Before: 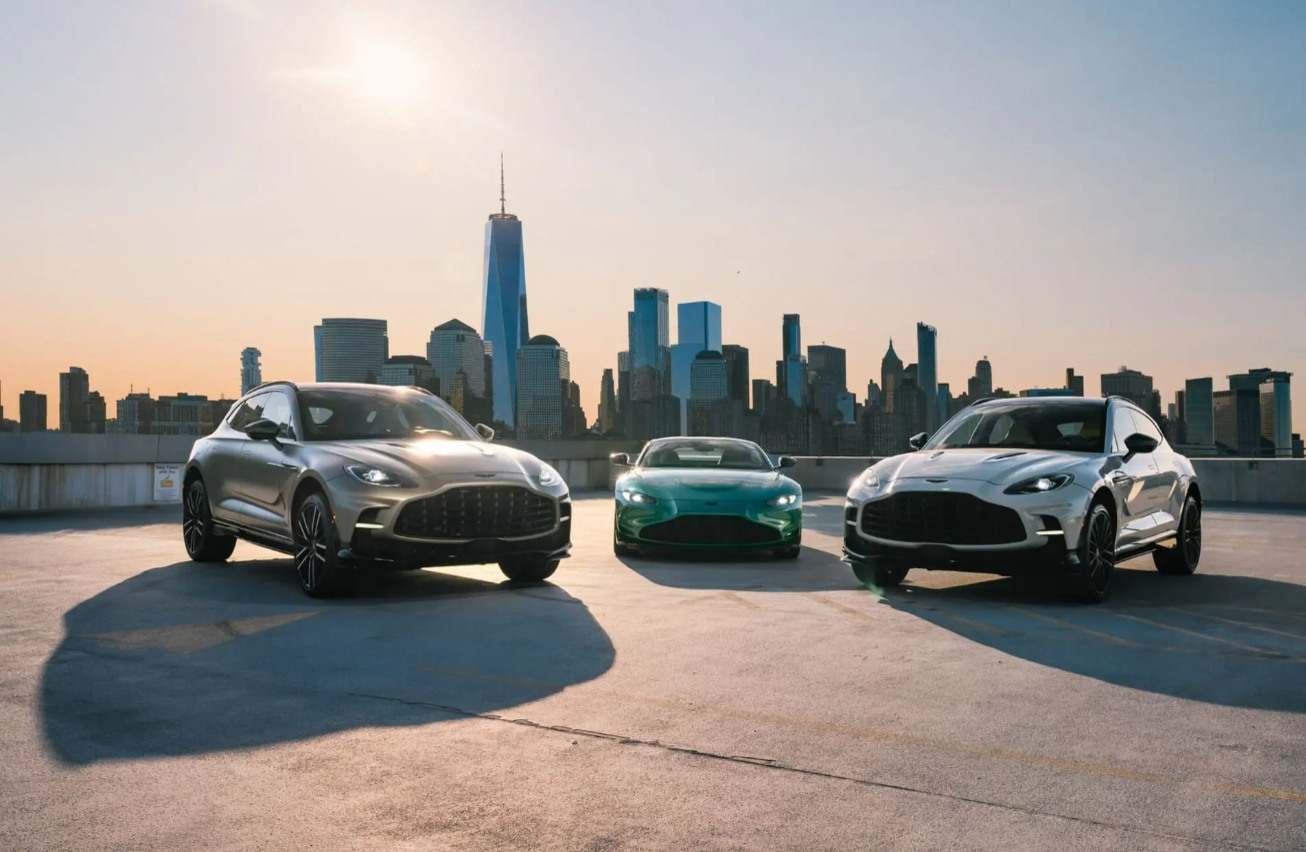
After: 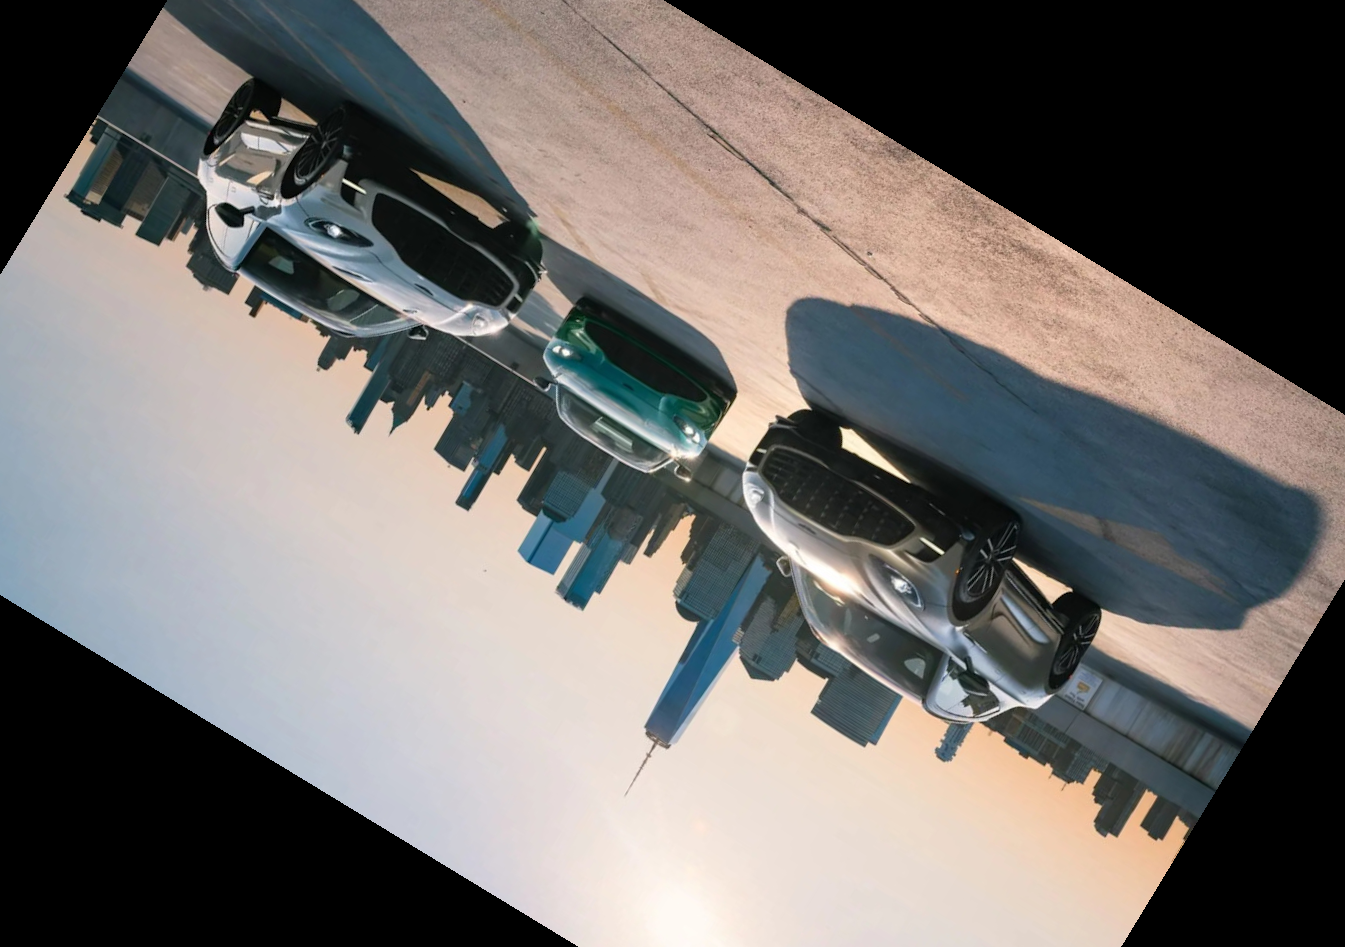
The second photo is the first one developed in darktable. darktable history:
crop and rotate: angle 148.68°, left 9.111%, top 15.603%, right 4.588%, bottom 17.041%
exposure: compensate highlight preservation false
